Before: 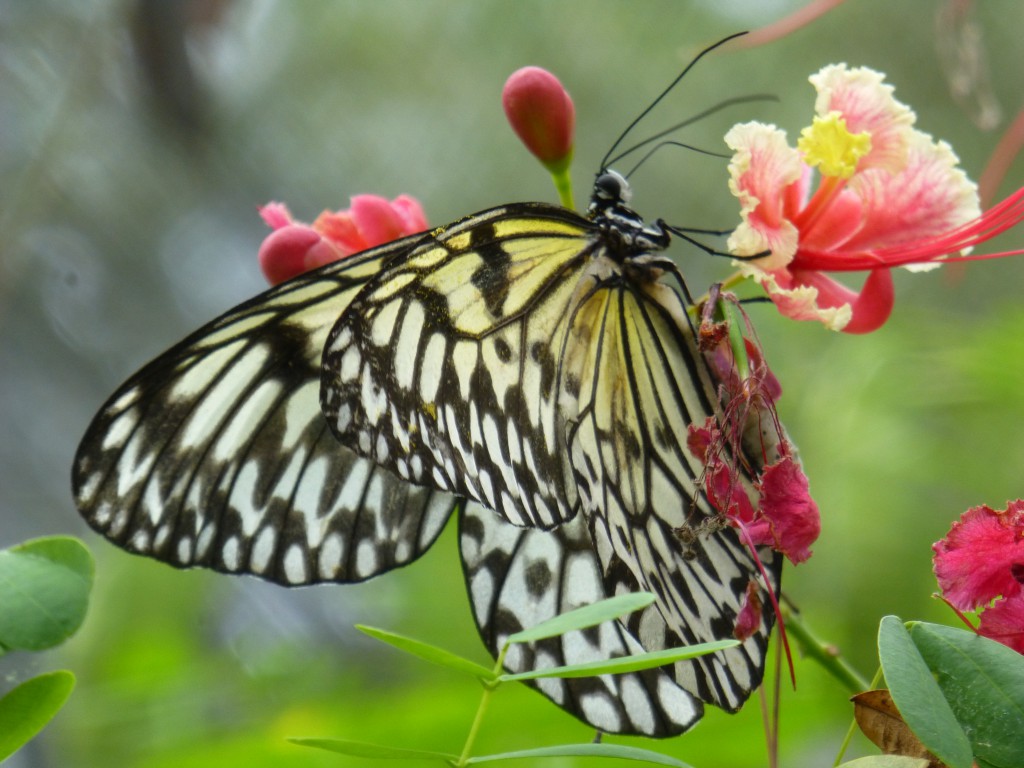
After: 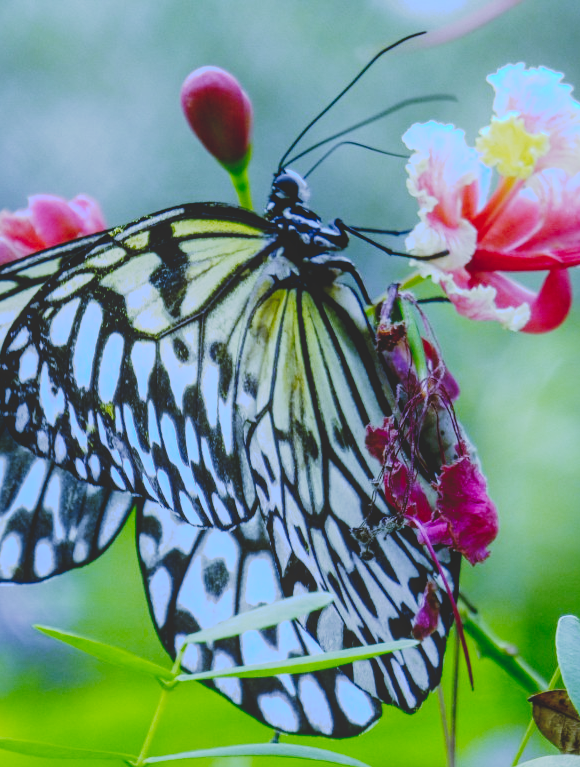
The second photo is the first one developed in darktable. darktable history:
local contrast: on, module defaults
white balance: red 0.766, blue 1.537
crop: left 31.458%, top 0%, right 11.876%
tone curve: curves: ch0 [(0, 0) (0.003, 0.185) (0.011, 0.185) (0.025, 0.187) (0.044, 0.185) (0.069, 0.185) (0.1, 0.18) (0.136, 0.18) (0.177, 0.179) (0.224, 0.202) (0.277, 0.252) (0.335, 0.343) (0.399, 0.452) (0.468, 0.553) (0.543, 0.643) (0.623, 0.717) (0.709, 0.778) (0.801, 0.82) (0.898, 0.856) (1, 1)], preserve colors none
contrast equalizer: y [[0.439, 0.44, 0.442, 0.457, 0.493, 0.498], [0.5 ×6], [0.5 ×6], [0 ×6], [0 ×6]]
